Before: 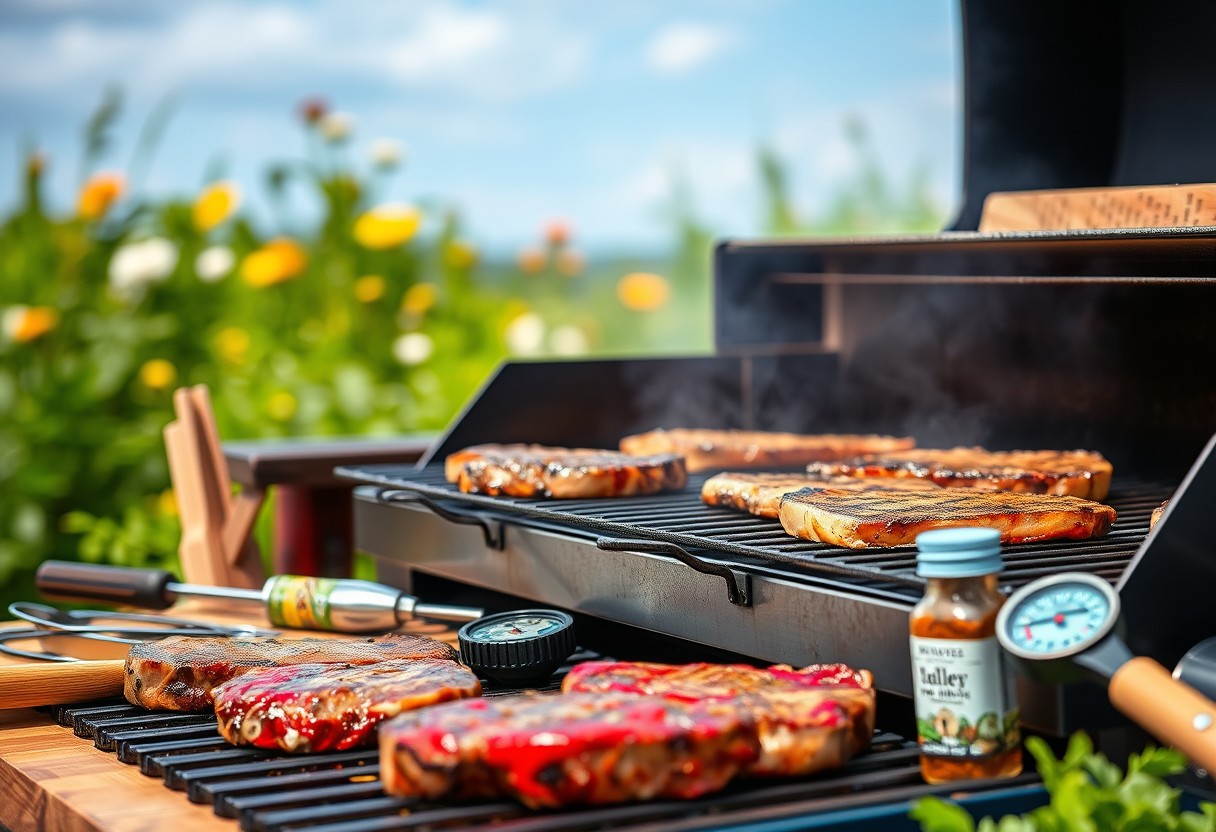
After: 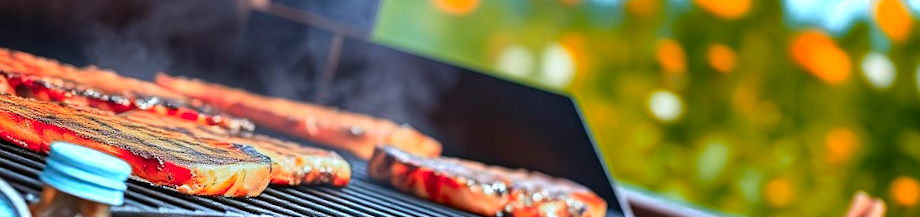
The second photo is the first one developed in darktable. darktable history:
crop and rotate: angle 16.12°, top 30.835%, bottom 35.653%
color zones: curves: ch0 [(0.473, 0.374) (0.742, 0.784)]; ch1 [(0.354, 0.737) (0.742, 0.705)]; ch2 [(0.318, 0.421) (0.758, 0.532)]
color calibration: x 0.37, y 0.382, temperature 4313.32 K
rotate and perspective: rotation 2.27°, automatic cropping off
